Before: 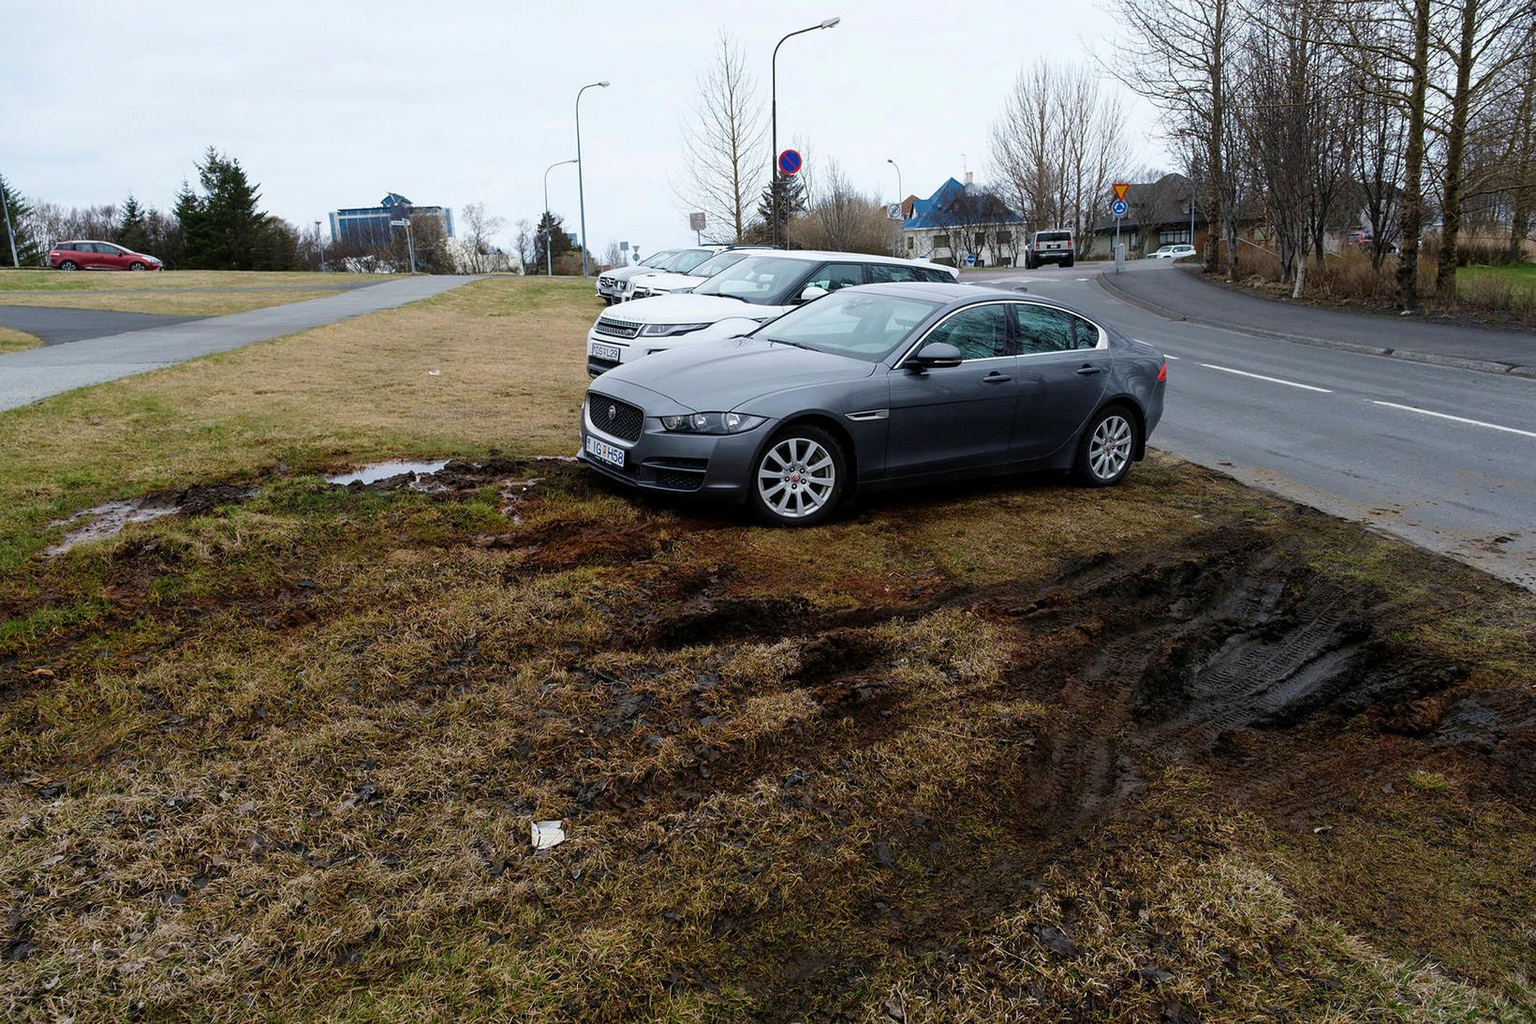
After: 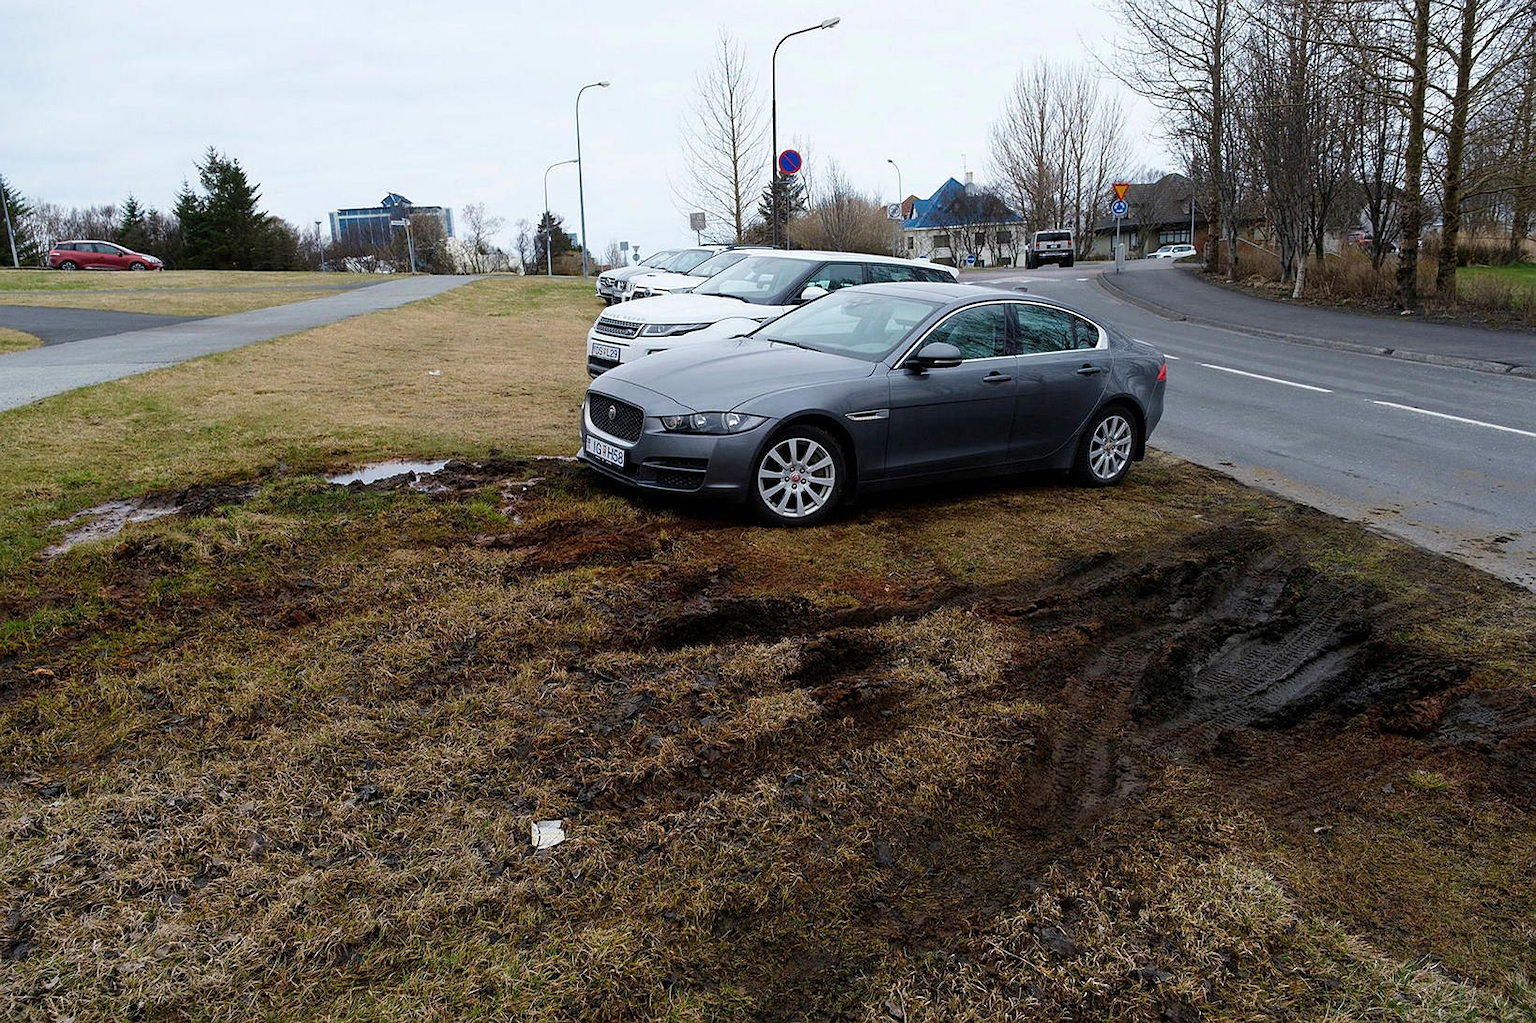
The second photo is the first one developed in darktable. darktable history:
sharpen: radius 1.226, amount 0.29, threshold 0.121
